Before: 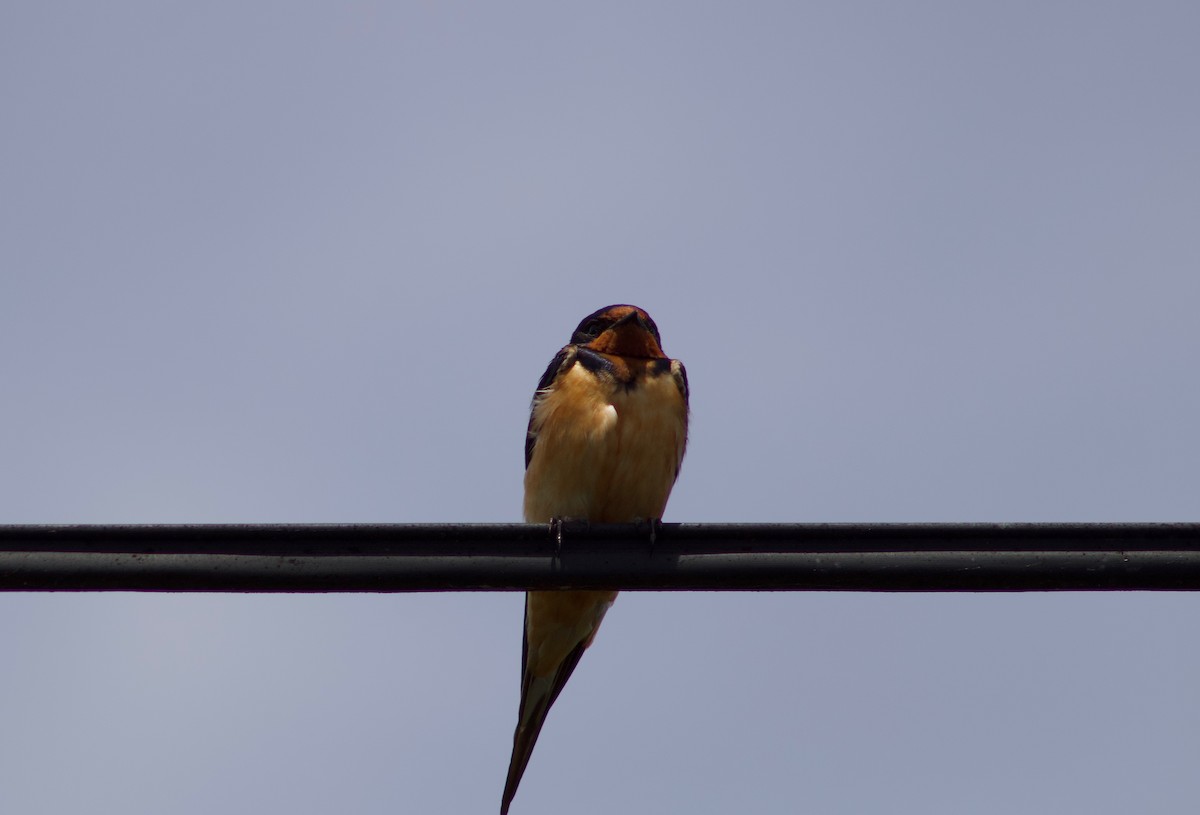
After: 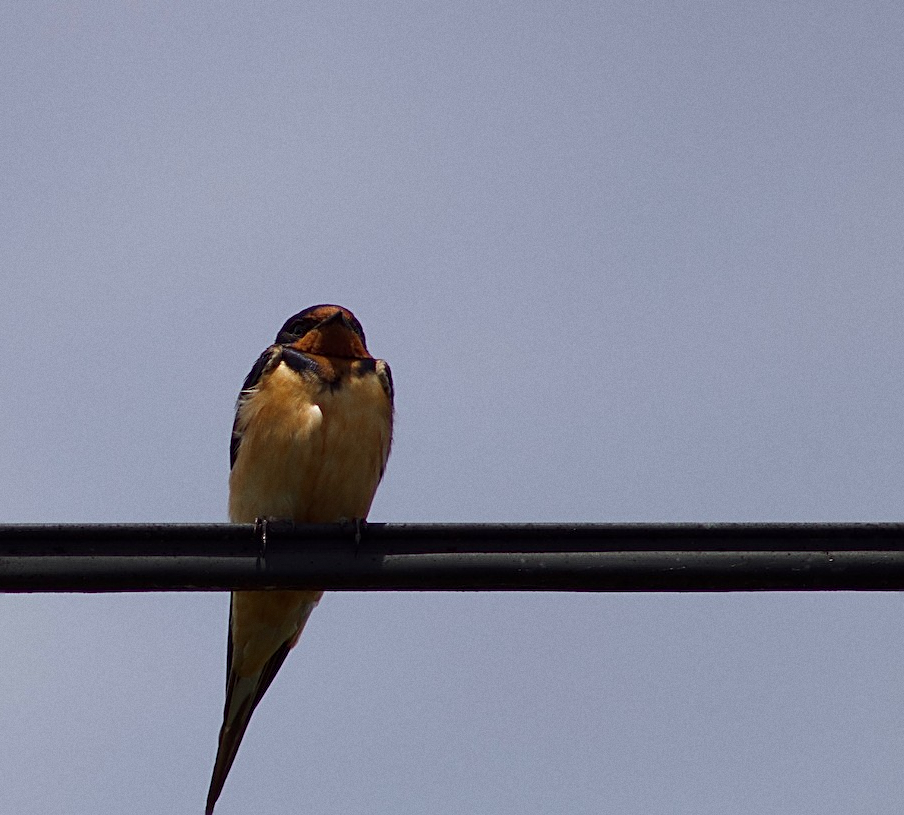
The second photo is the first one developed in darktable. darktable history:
sharpen: on, module defaults
grain: coarseness 0.09 ISO, strength 16.61%
crop and rotate: left 24.6%
